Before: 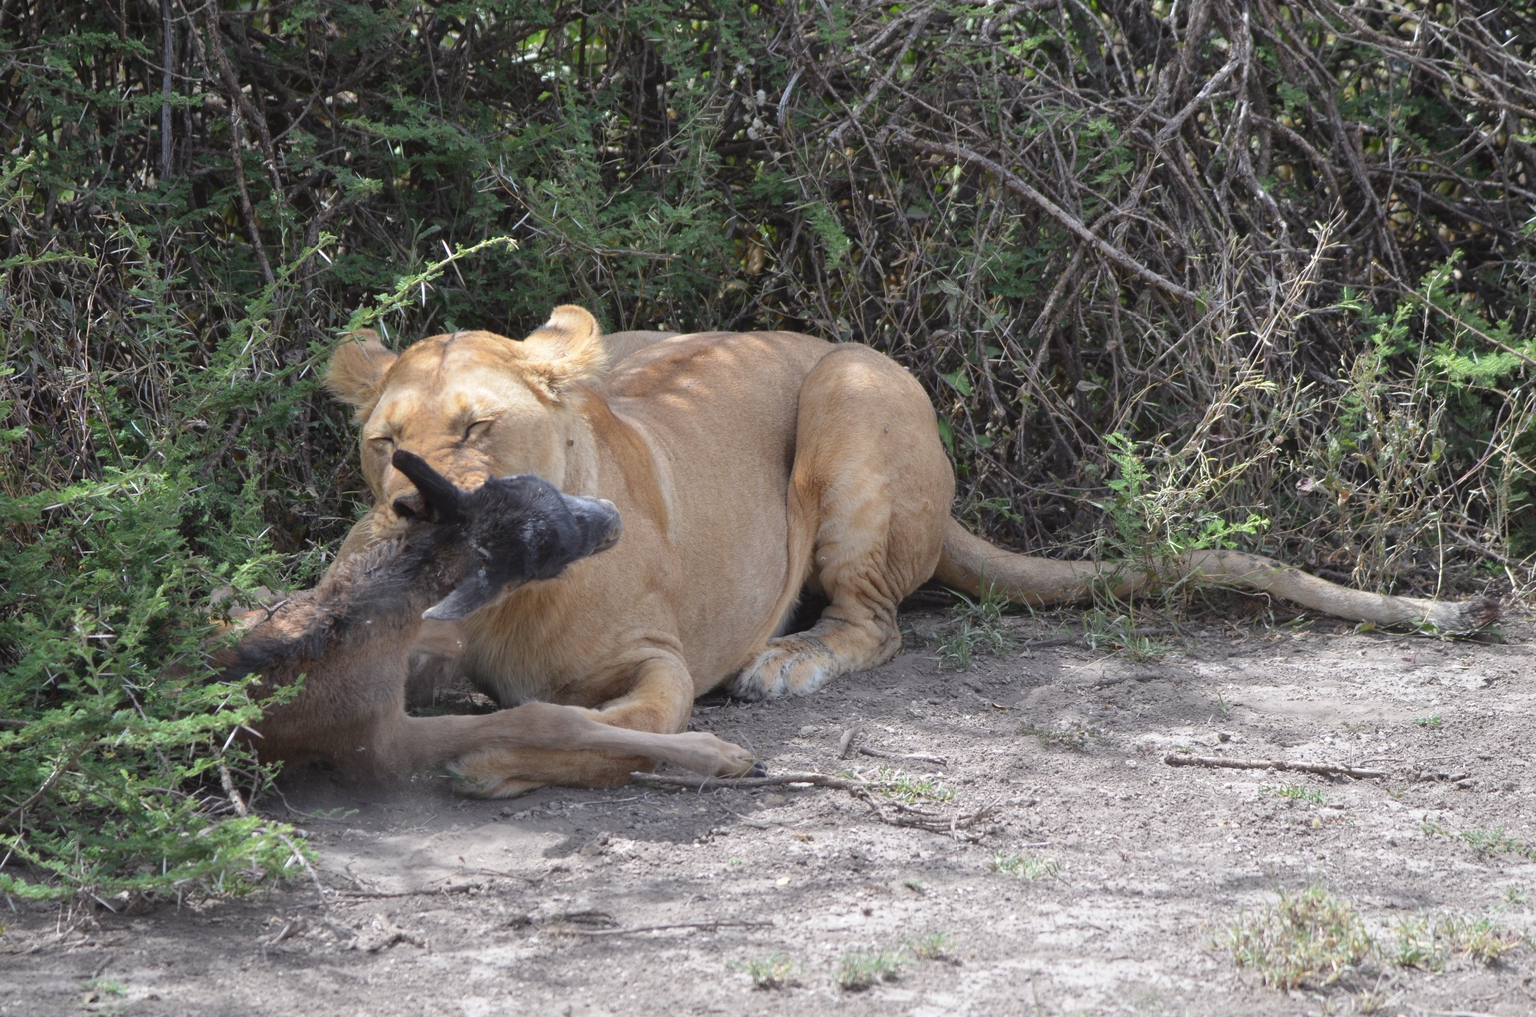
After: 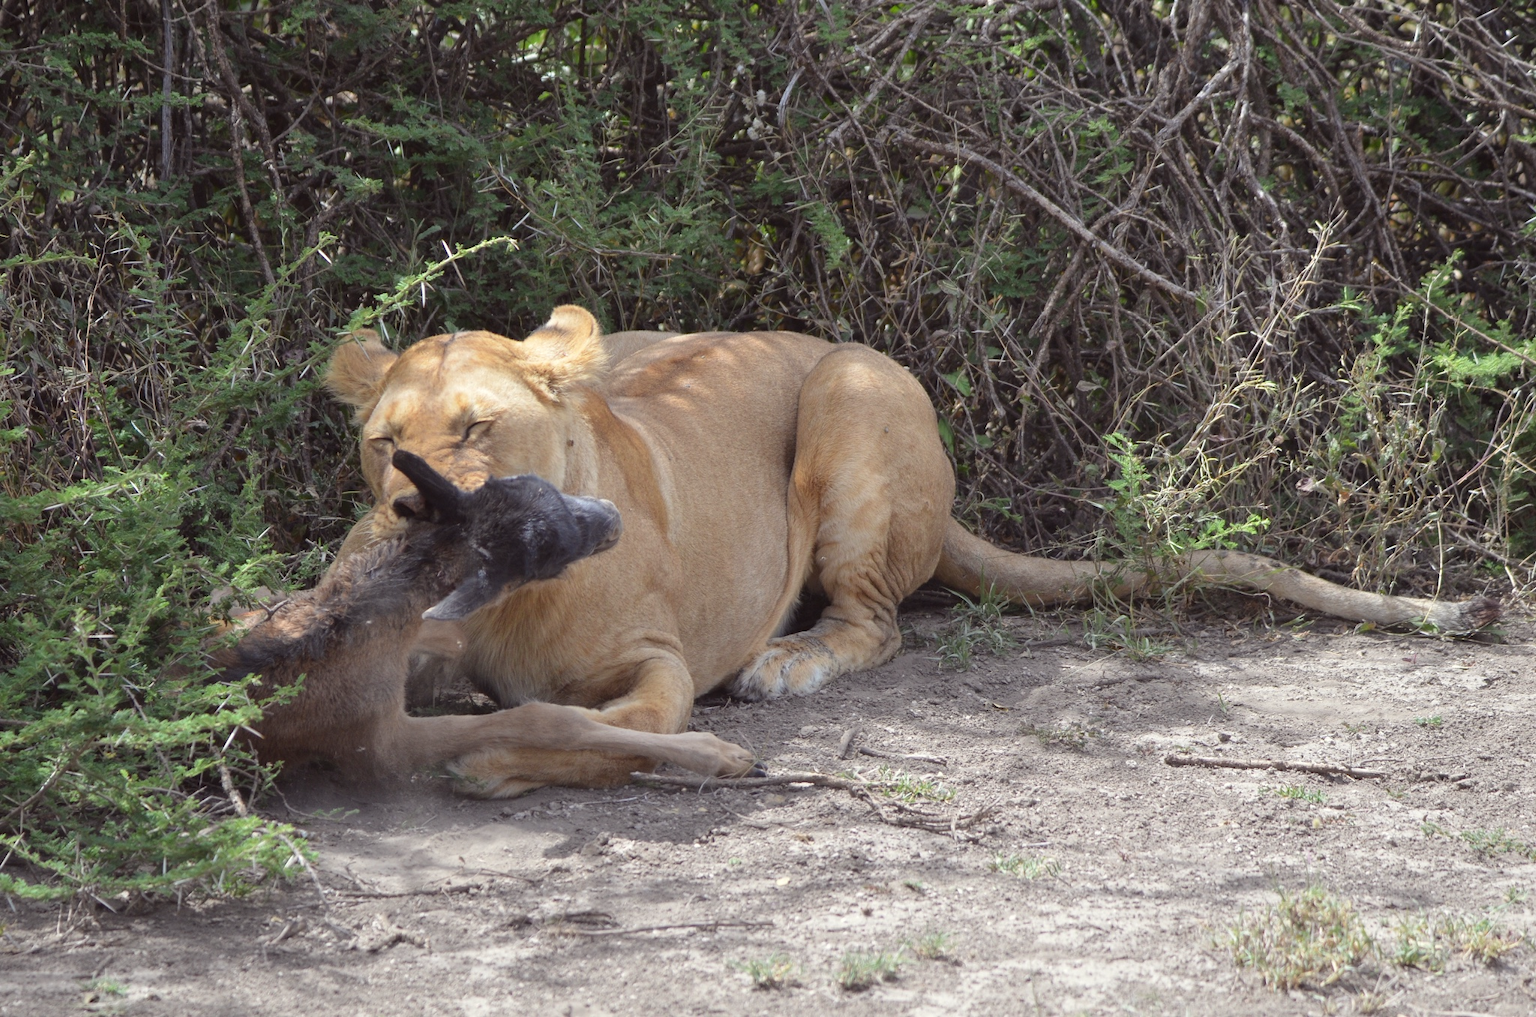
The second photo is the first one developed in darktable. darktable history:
color correction: highlights a* -1.02, highlights b* 4.47, shadows a* 3.56
